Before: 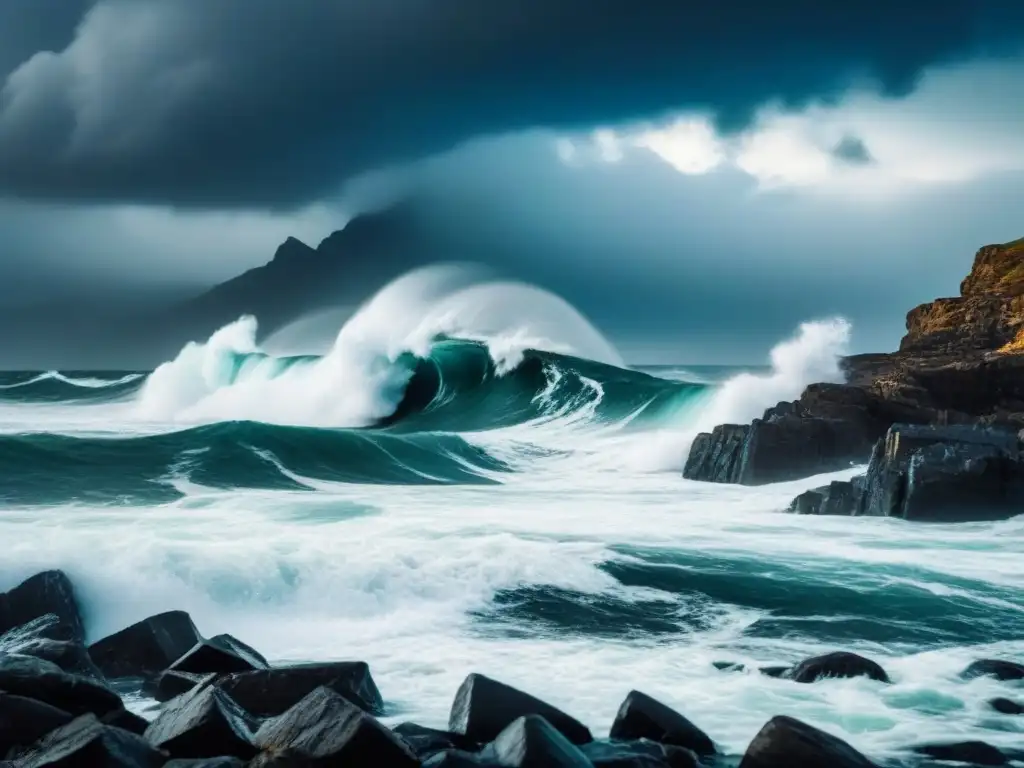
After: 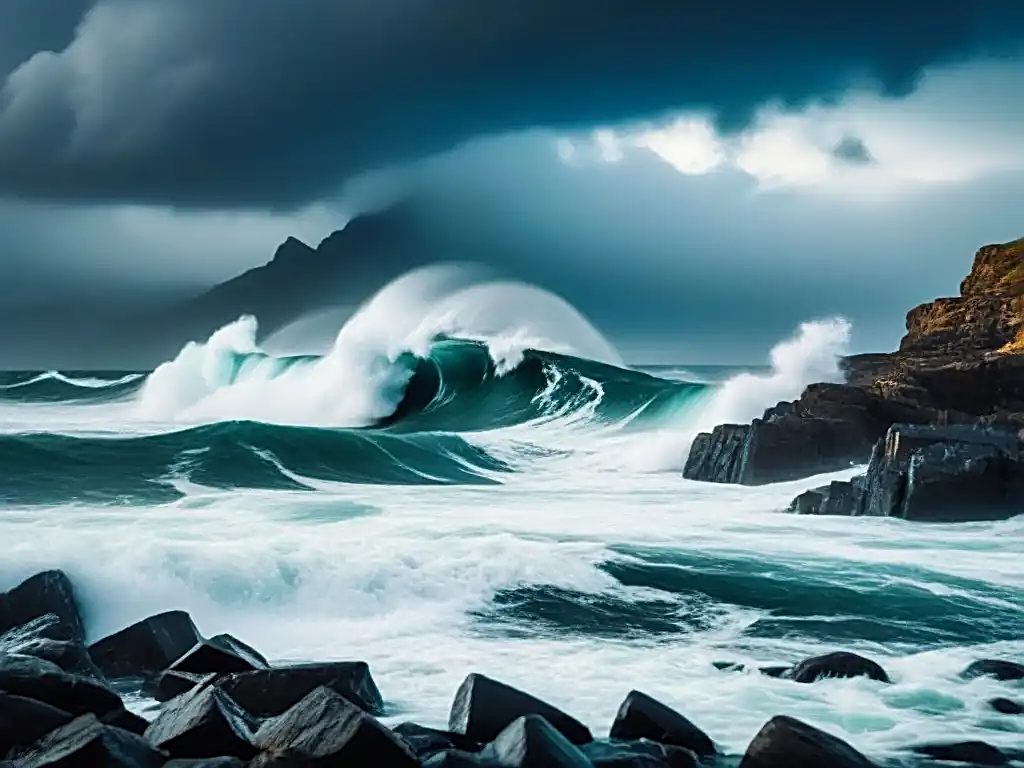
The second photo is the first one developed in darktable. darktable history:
sharpen: radius 2.535, amount 0.626
